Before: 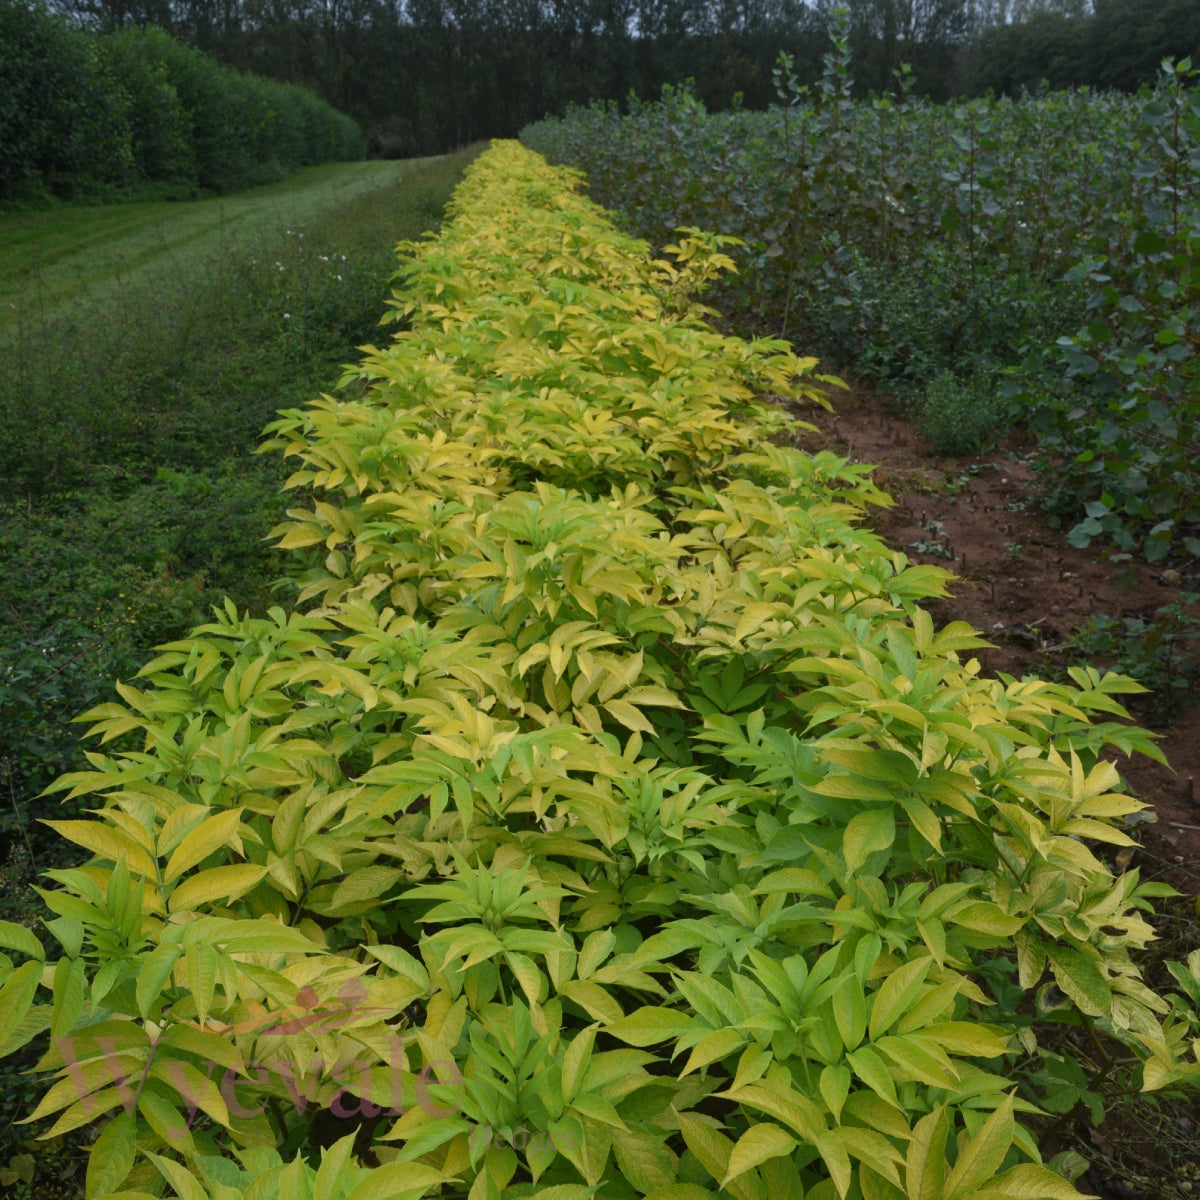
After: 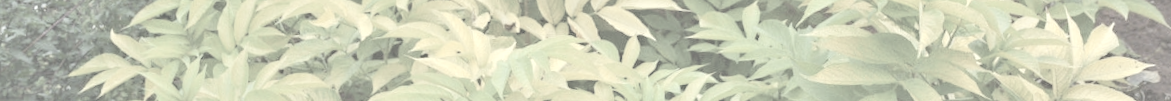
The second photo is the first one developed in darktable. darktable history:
crop and rotate: top 59.084%, bottom 30.916%
local contrast: detail 130%
tone equalizer: -8 EV -0.417 EV, -7 EV -0.389 EV, -6 EV -0.333 EV, -5 EV -0.222 EV, -3 EV 0.222 EV, -2 EV 0.333 EV, -1 EV 0.389 EV, +0 EV 0.417 EV, edges refinement/feathering 500, mask exposure compensation -1.57 EV, preserve details no
sharpen: radius 5.325, amount 0.312, threshold 26.433
exposure: exposure 0.999 EV, compensate highlight preservation false
rotate and perspective: rotation -5°, crop left 0.05, crop right 0.952, crop top 0.11, crop bottom 0.89
contrast brightness saturation: contrast -0.32, brightness 0.75, saturation -0.78
